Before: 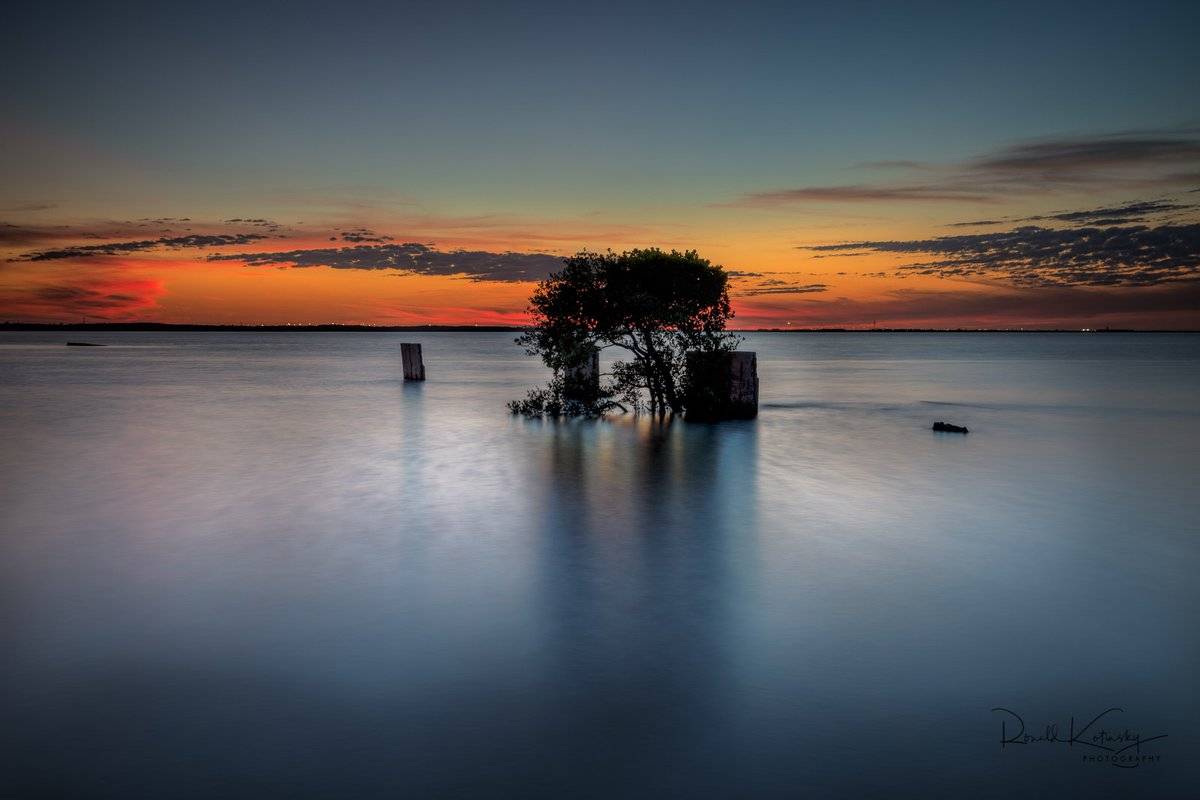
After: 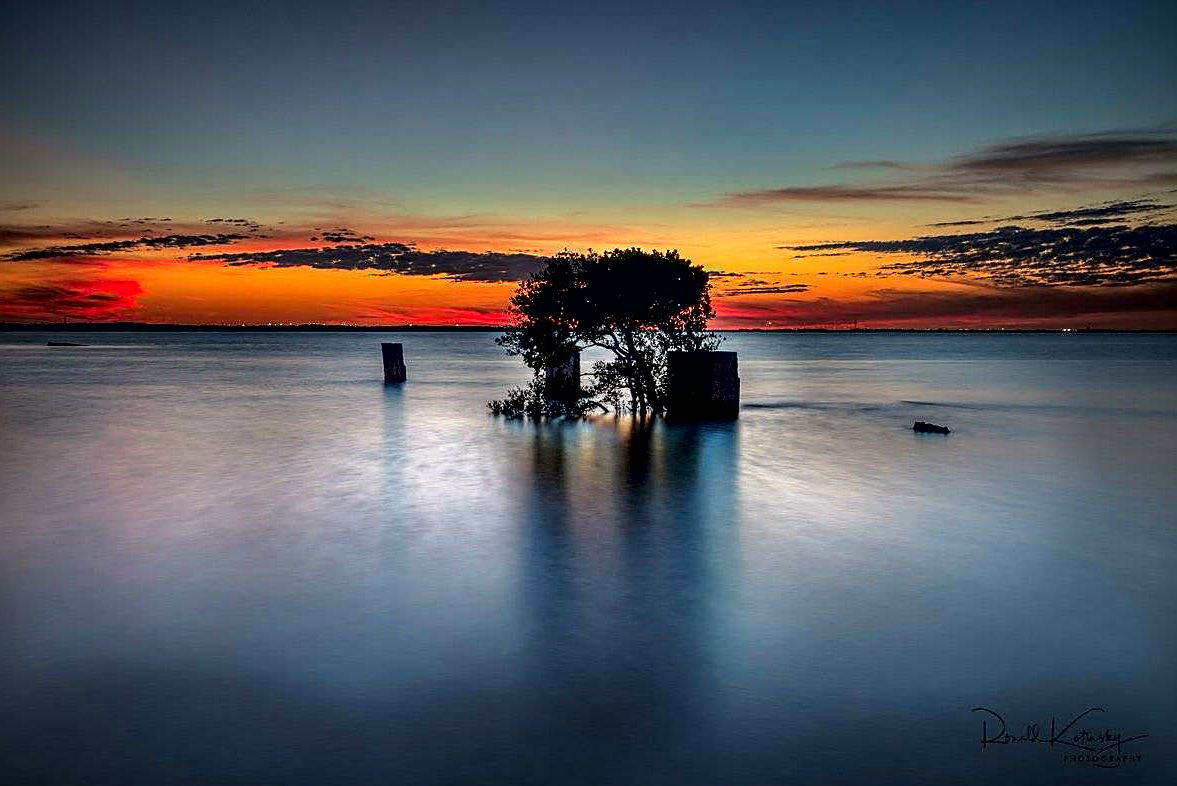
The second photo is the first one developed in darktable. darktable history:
contrast equalizer: octaves 7, y [[0.627 ×6], [0.563 ×6], [0 ×6], [0 ×6], [0 ×6]]
crop: left 1.641%, right 0.272%, bottom 1.644%
contrast brightness saturation: saturation 0.177
sharpen: on, module defaults
